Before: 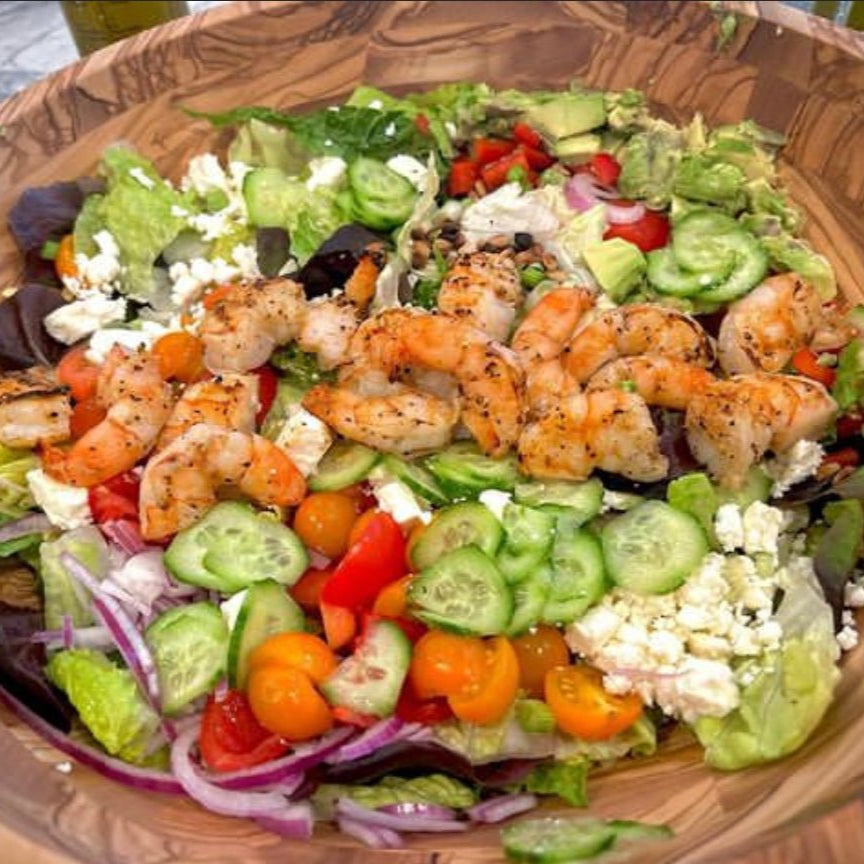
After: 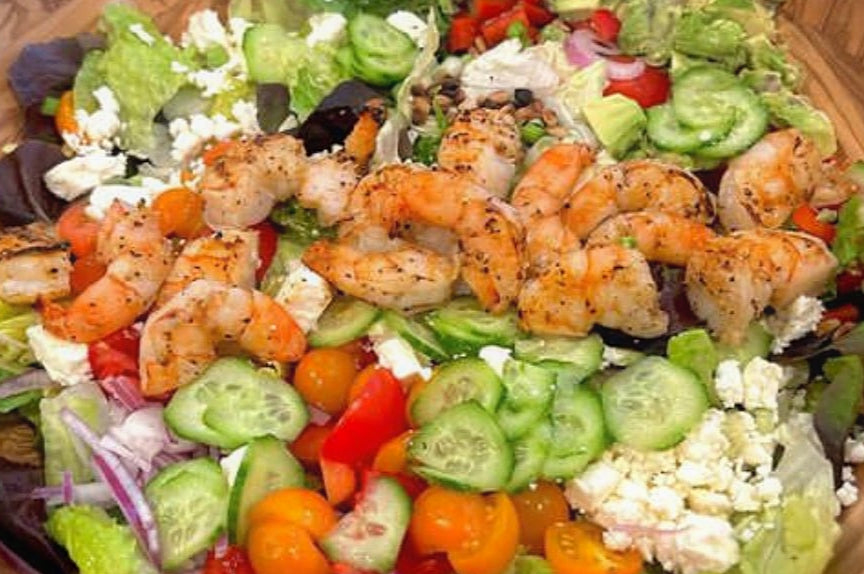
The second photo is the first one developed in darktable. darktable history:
sharpen: amount 0.2
crop: top 16.727%, bottom 16.727%
contrast equalizer: y [[0.5, 0.488, 0.462, 0.461, 0.491, 0.5], [0.5 ×6], [0.5 ×6], [0 ×6], [0 ×6]]
